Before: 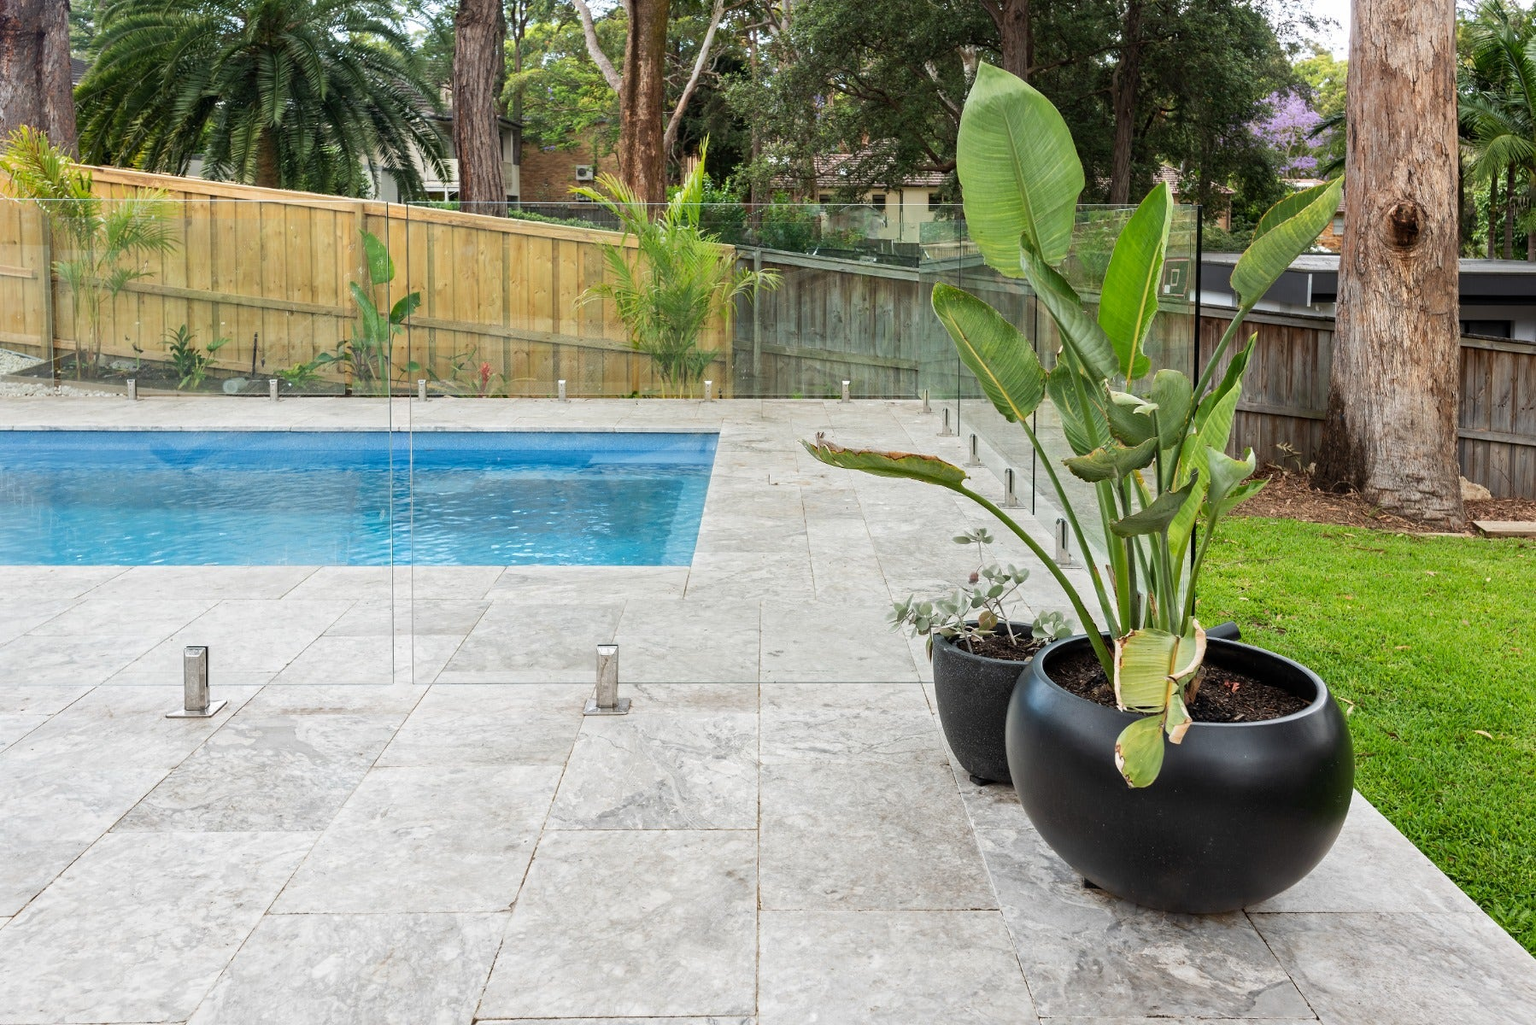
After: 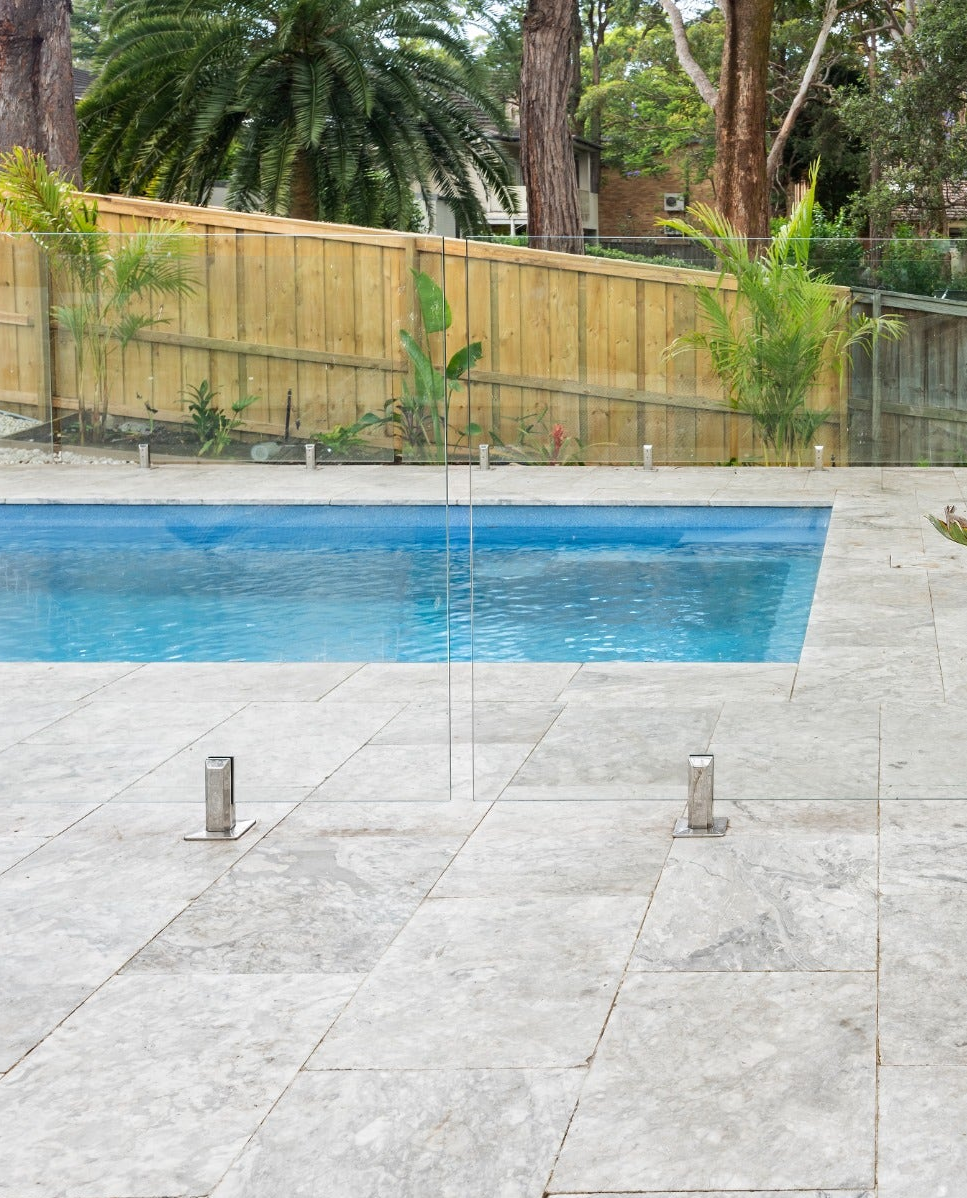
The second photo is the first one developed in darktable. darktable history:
exposure: compensate highlight preservation false
crop: left 0.587%, right 45.588%, bottom 0.086%
